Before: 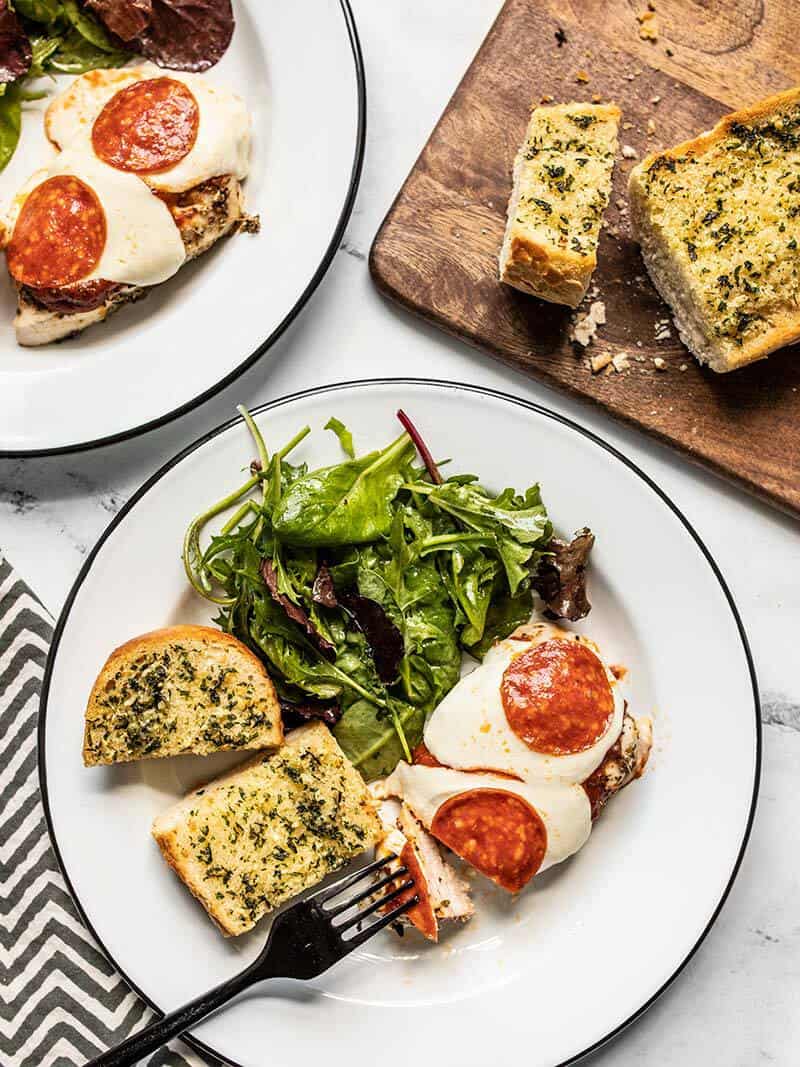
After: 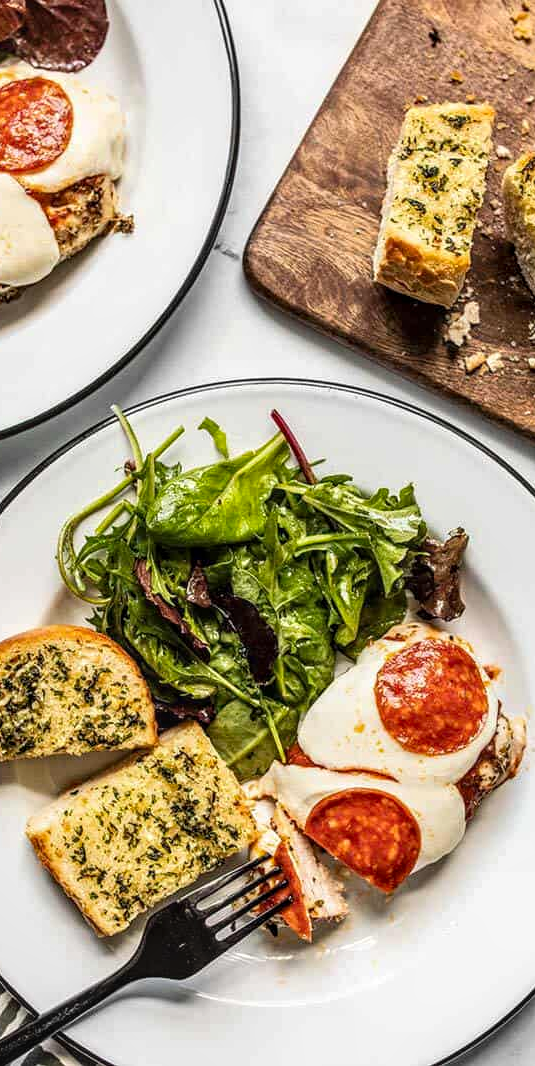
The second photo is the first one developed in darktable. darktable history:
local contrast: on, module defaults
crop and rotate: left 15.836%, right 17.218%
contrast brightness saturation: contrast 0.041, saturation 0.074
